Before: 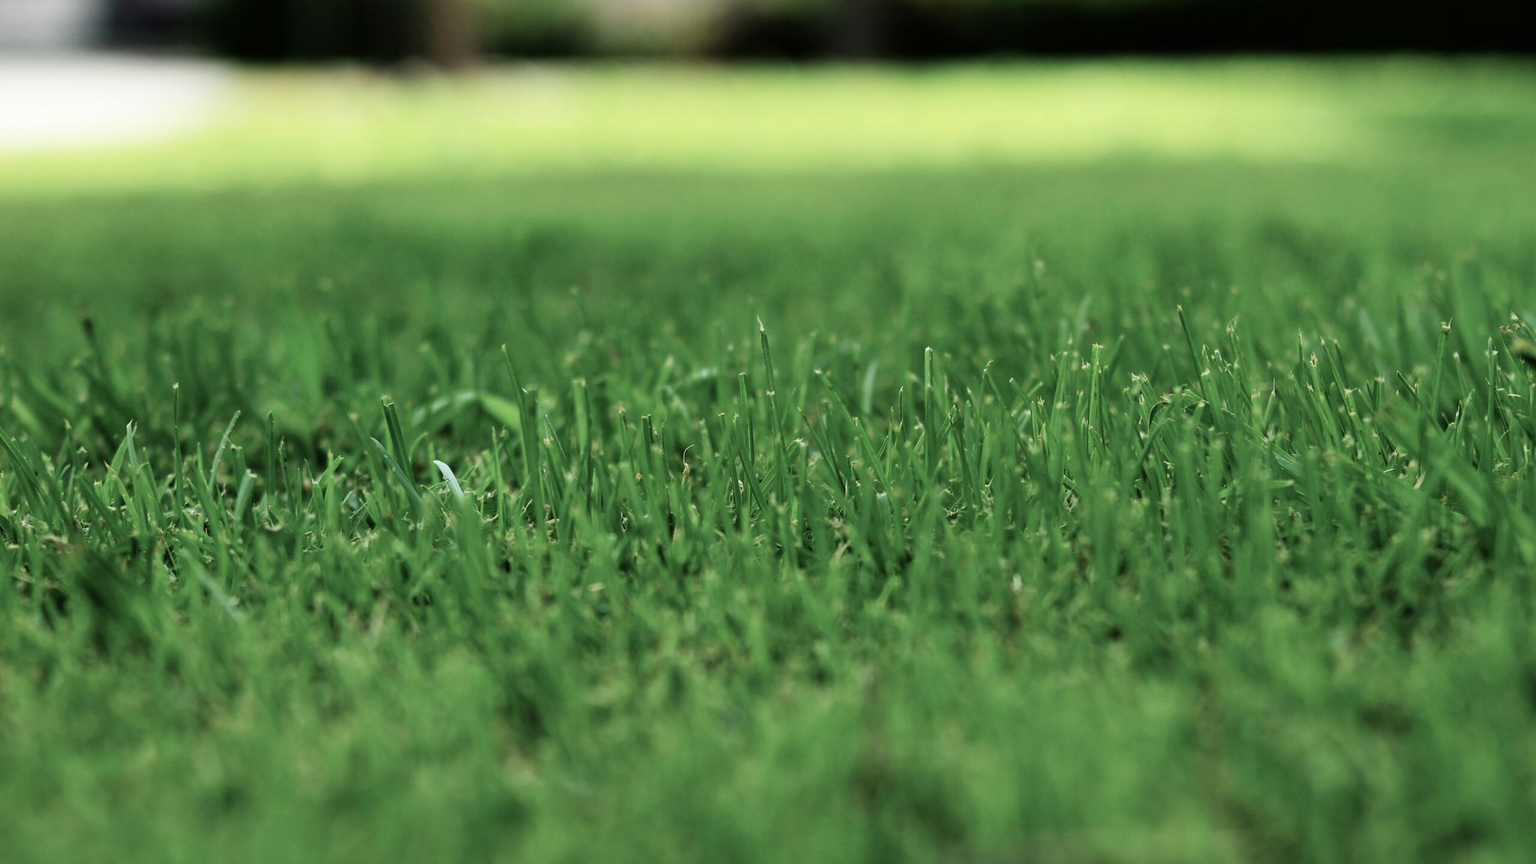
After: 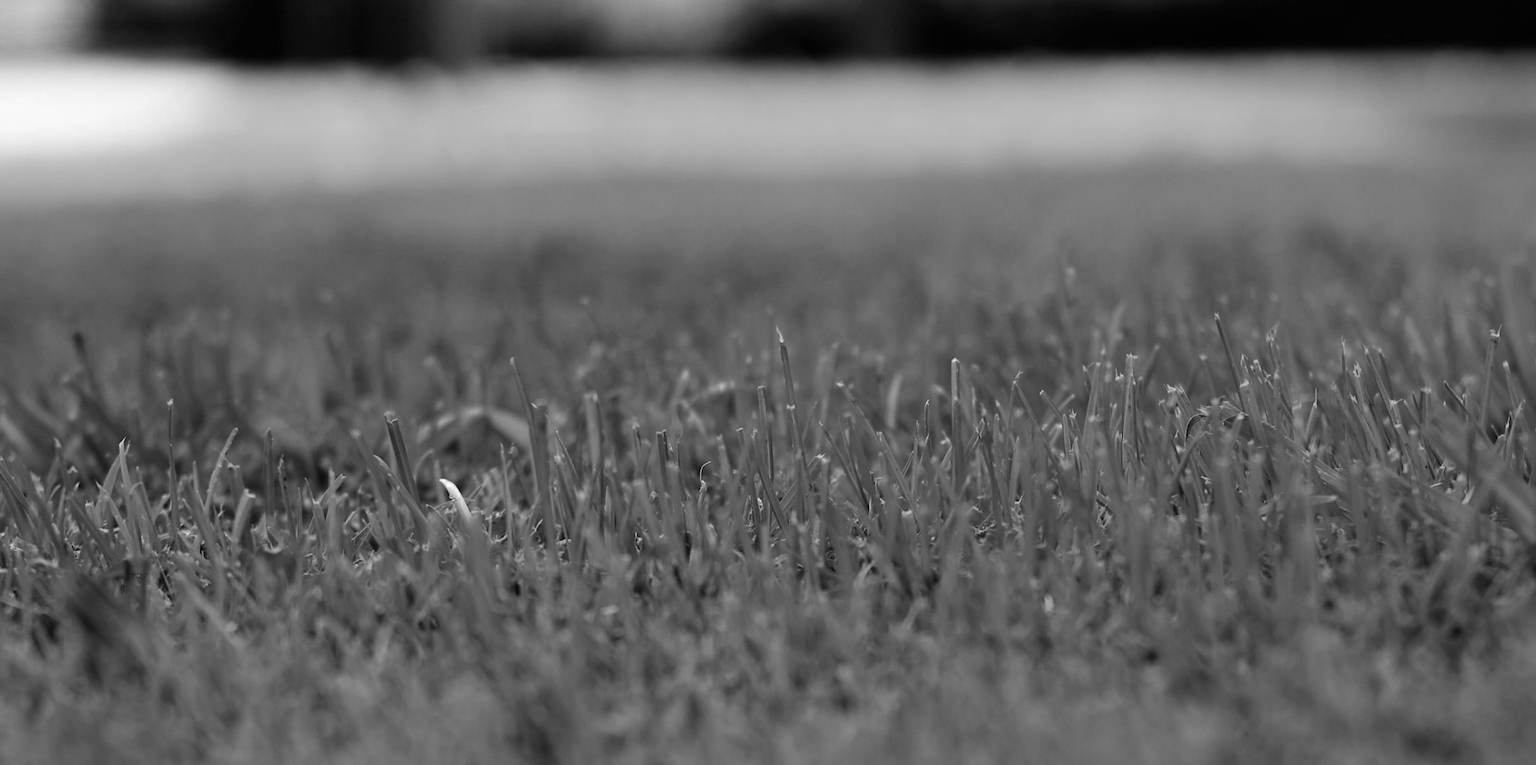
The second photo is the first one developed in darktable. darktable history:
crop and rotate: angle 0.26°, left 0.444%, right 2.889%, bottom 14.338%
color zones: curves: ch0 [(0, 0.352) (0.143, 0.407) (0.286, 0.386) (0.429, 0.431) (0.571, 0.829) (0.714, 0.853) (0.857, 0.833) (1, 0.352)]; ch1 [(0, 0.604) (0.072, 0.726) (0.096, 0.608) (0.205, 0.007) (0.571, -0.006) (0.839, -0.013) (0.857, -0.012) (1, 0.604)]
